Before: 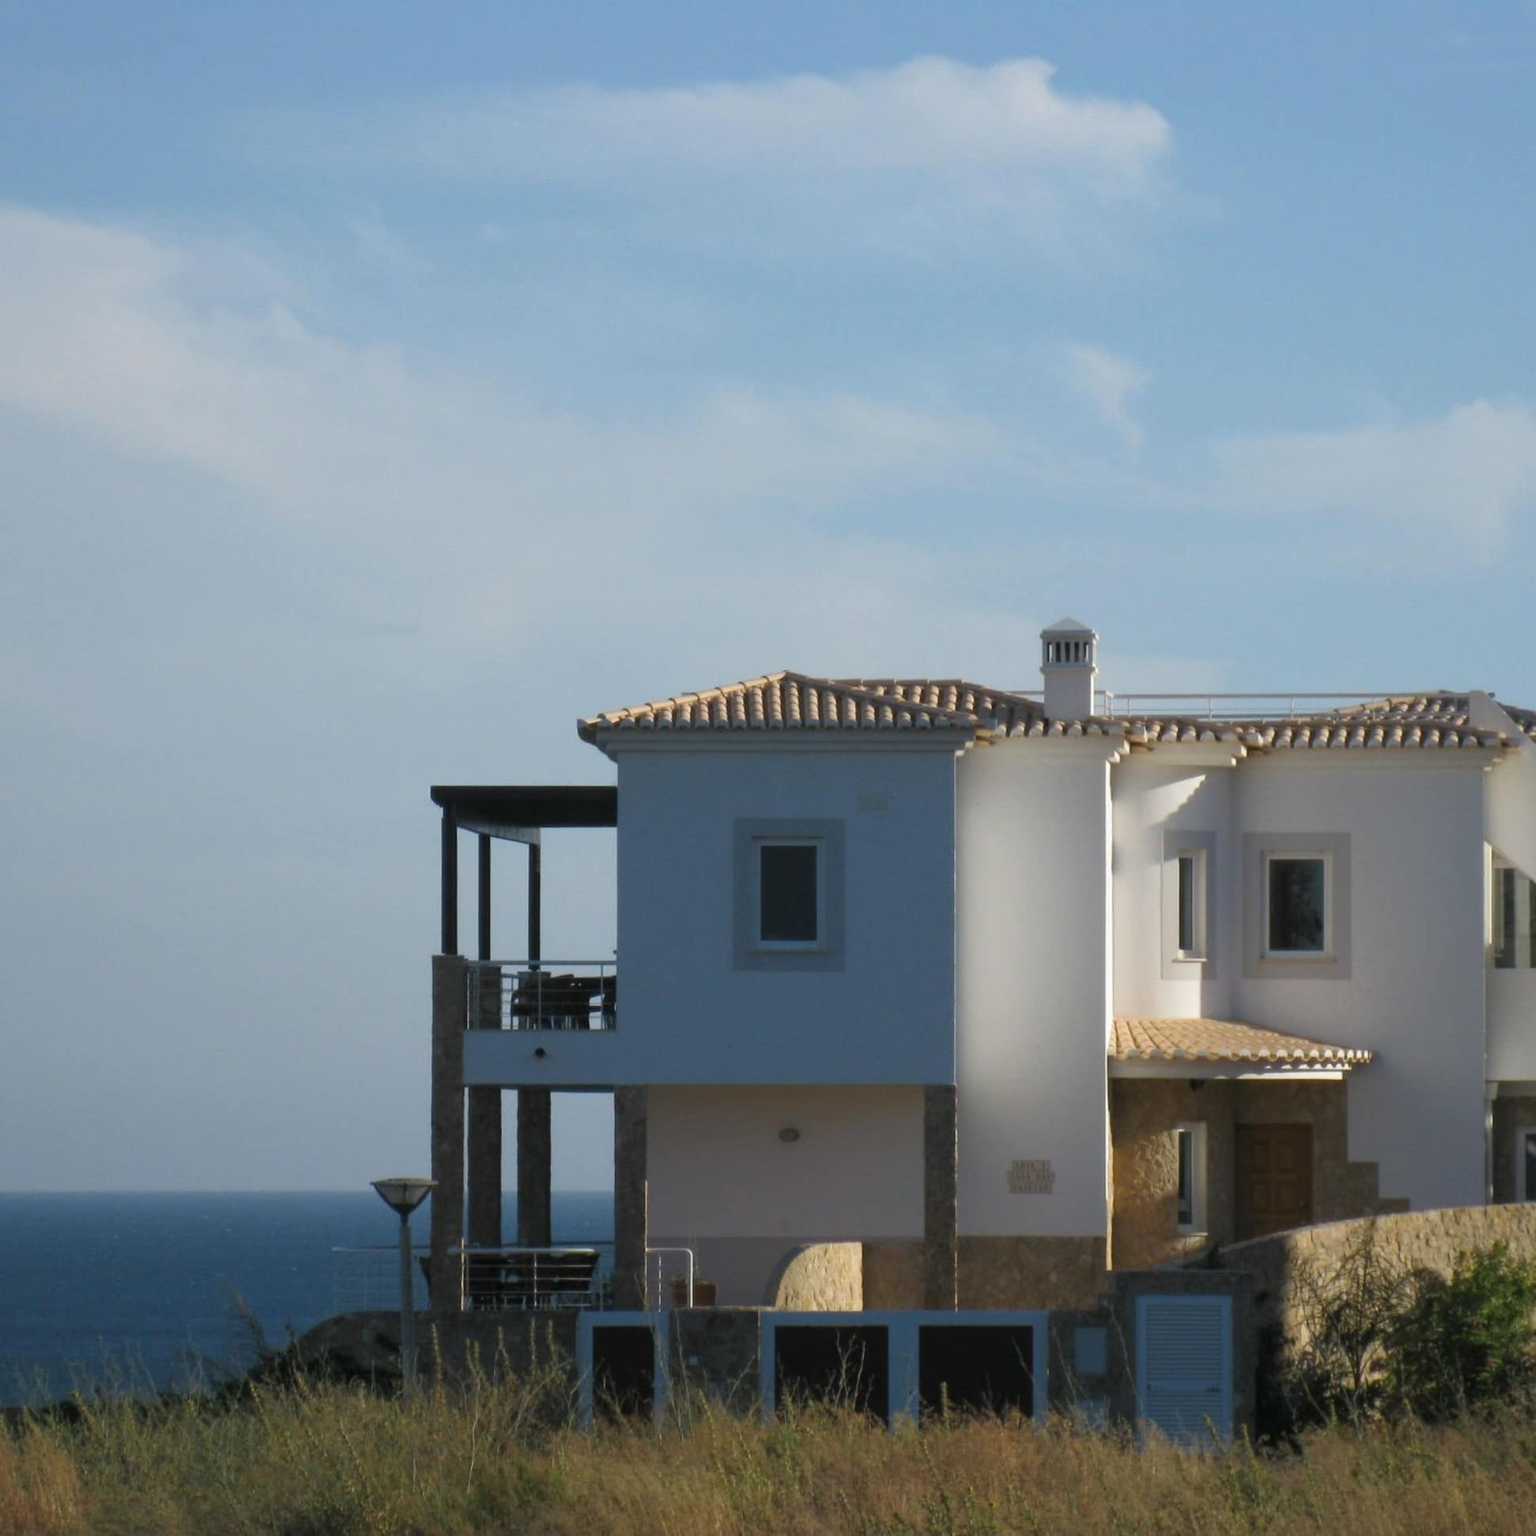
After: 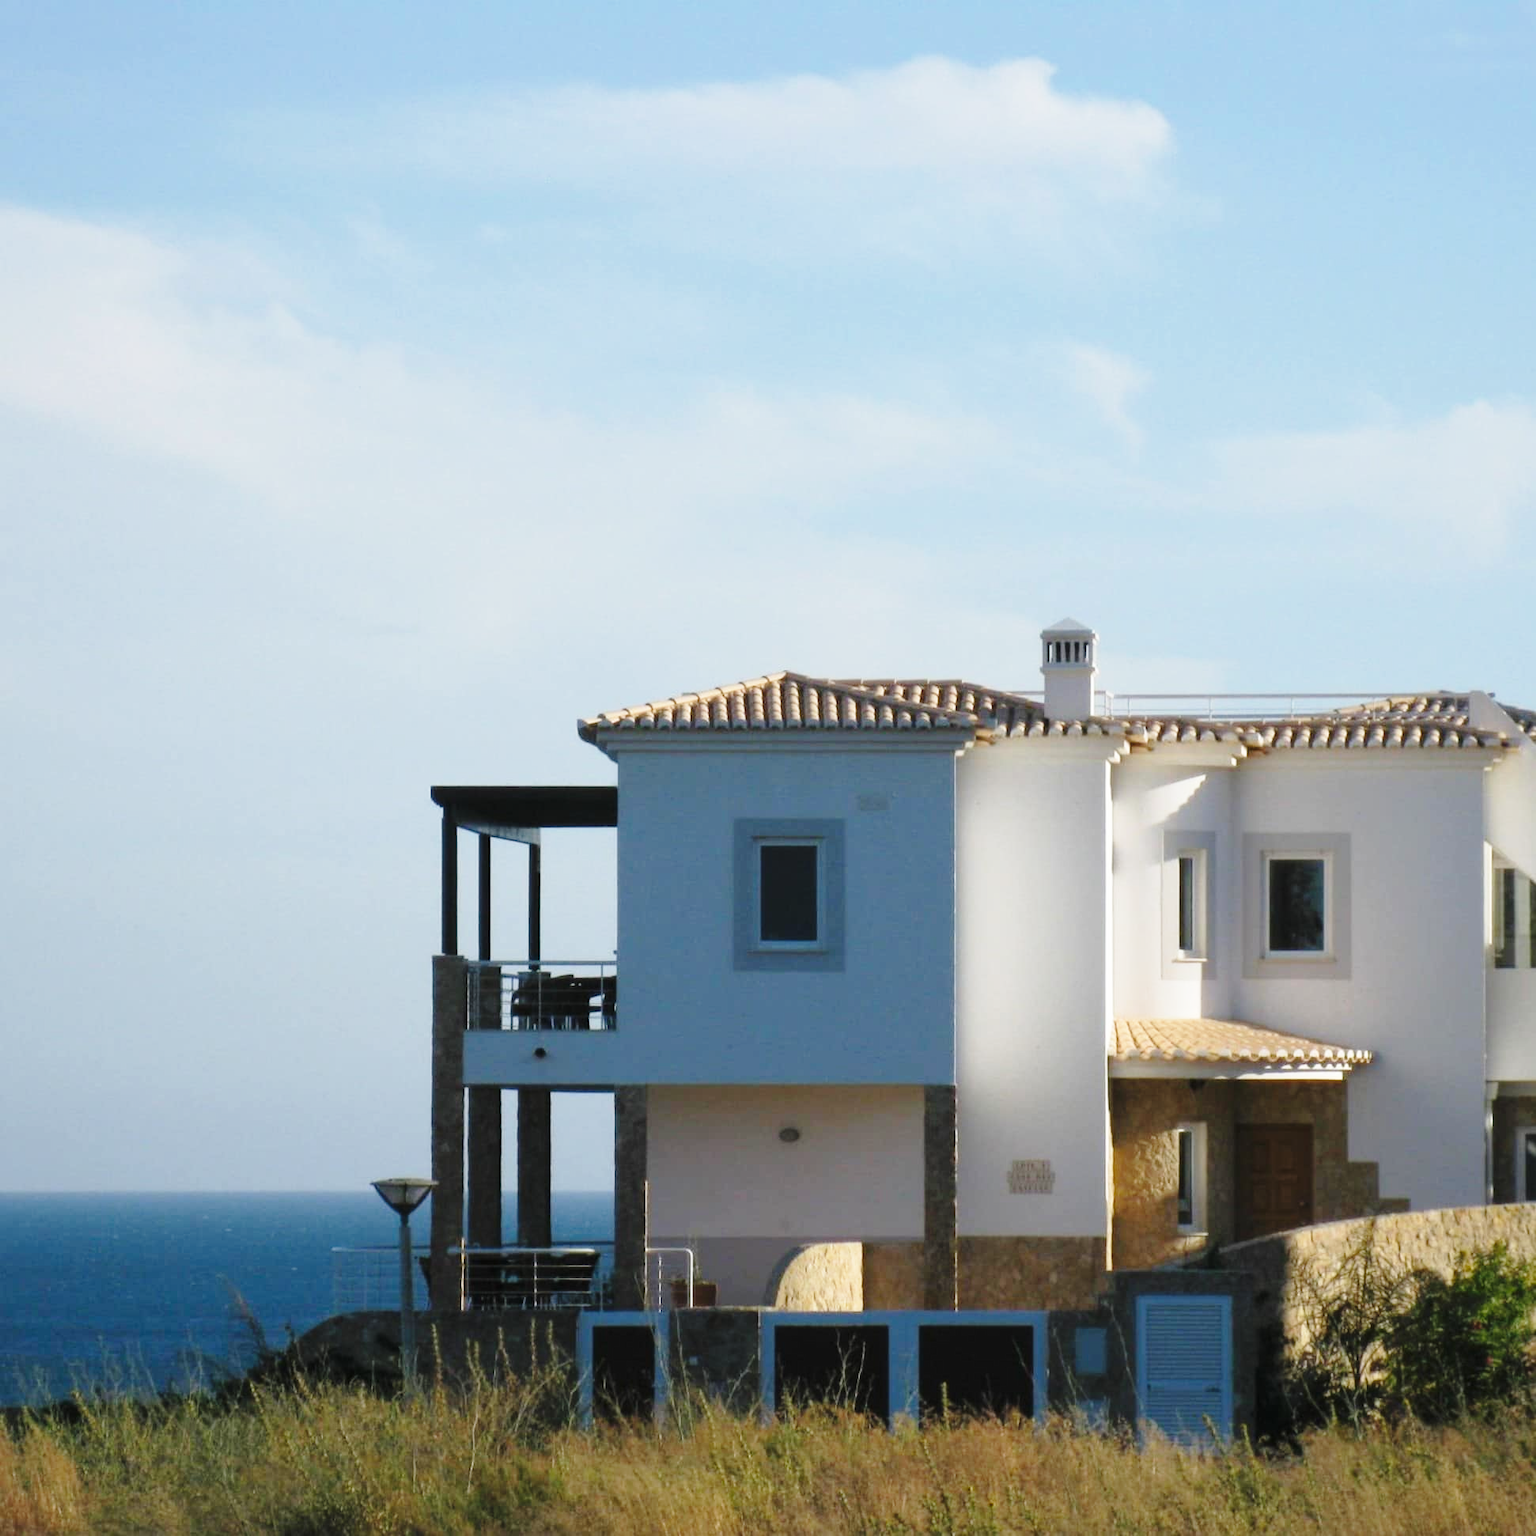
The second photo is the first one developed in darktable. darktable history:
base curve: curves: ch0 [(0, 0) (0.028, 0.03) (0.121, 0.232) (0.46, 0.748) (0.859, 0.968) (1, 1)], preserve colors none
white balance: emerald 1
